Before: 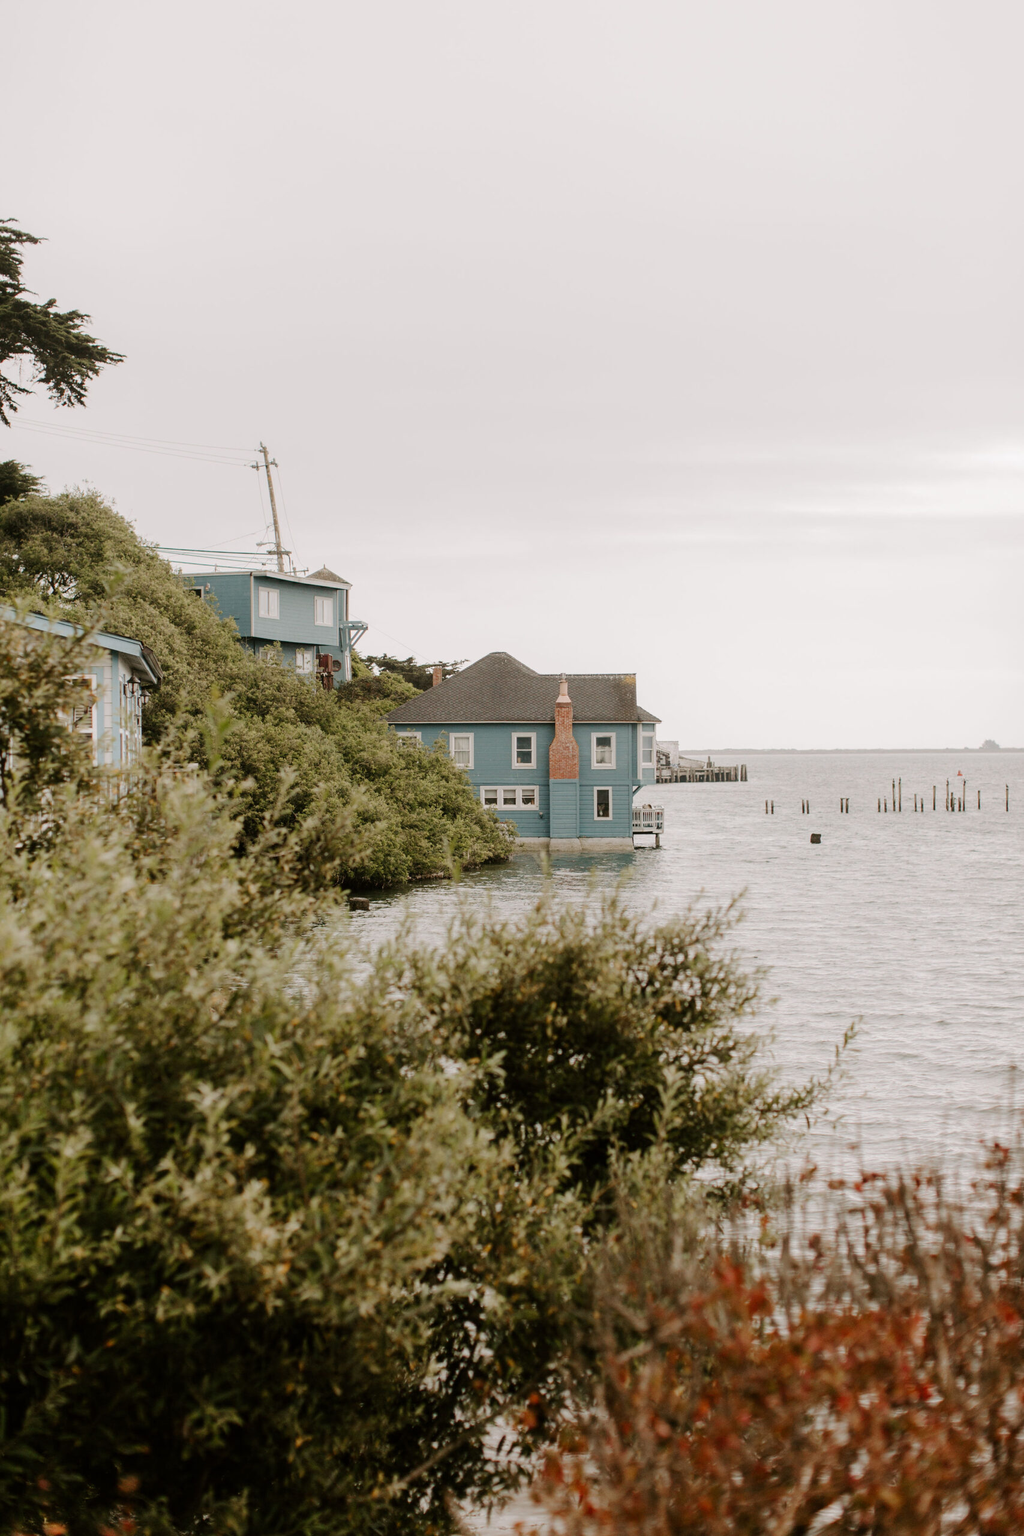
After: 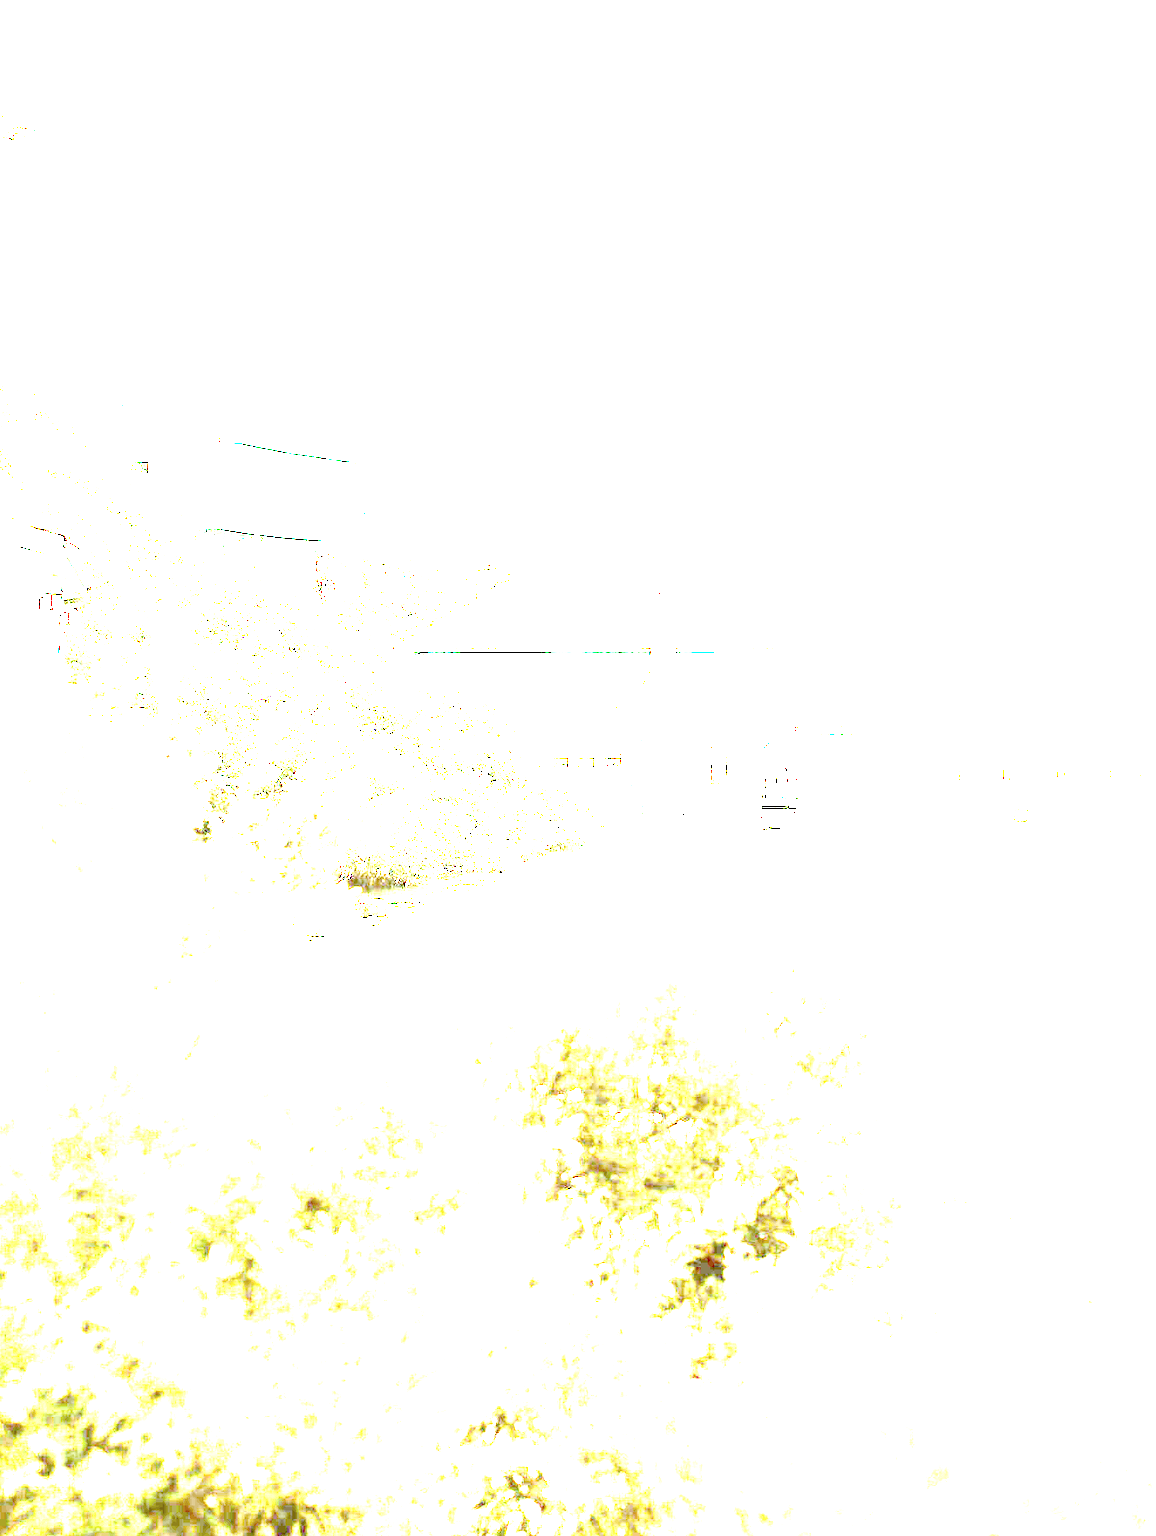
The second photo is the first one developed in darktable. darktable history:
color correction: highlights a* -3.9, highlights b* -11.07
exposure: exposure 7.928 EV, compensate exposure bias true, compensate highlight preservation false
crop: left 9.471%, top 17.212%, right 10.938%, bottom 12.317%
